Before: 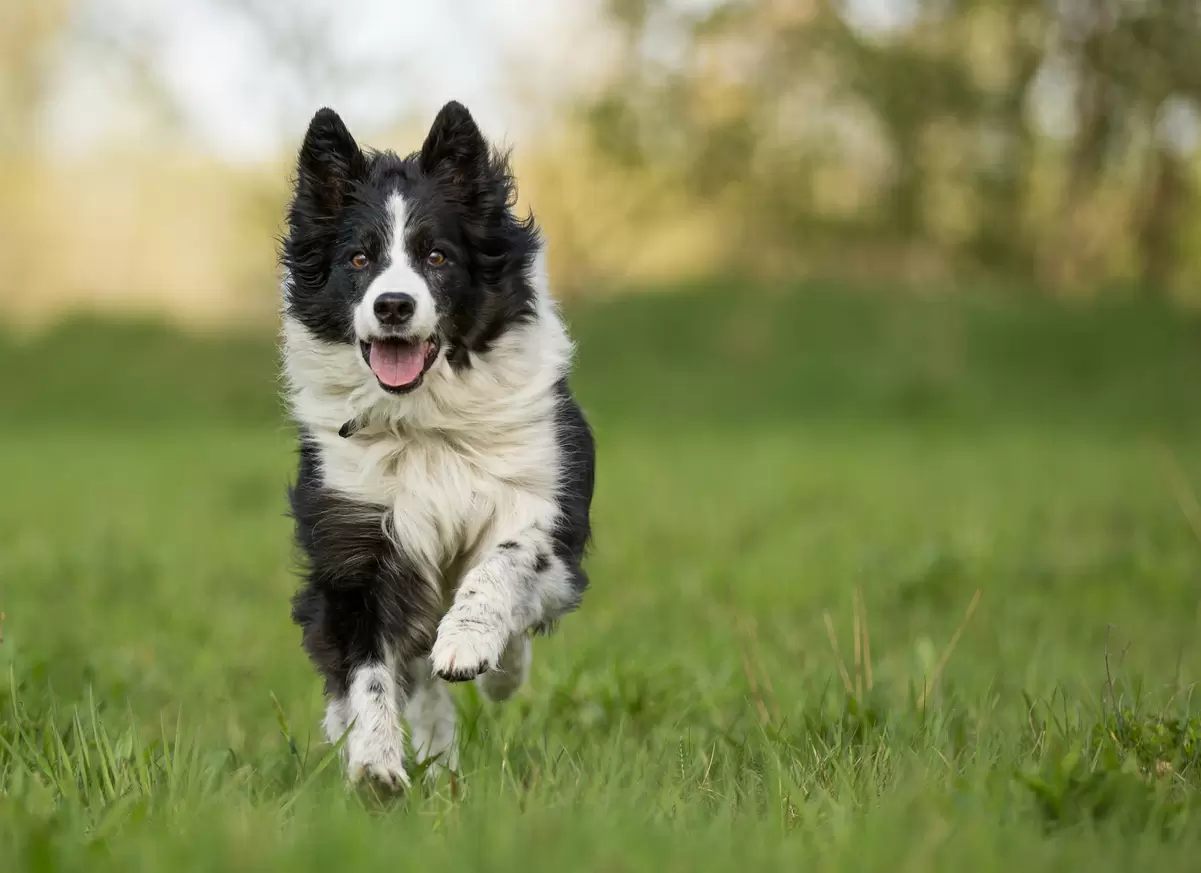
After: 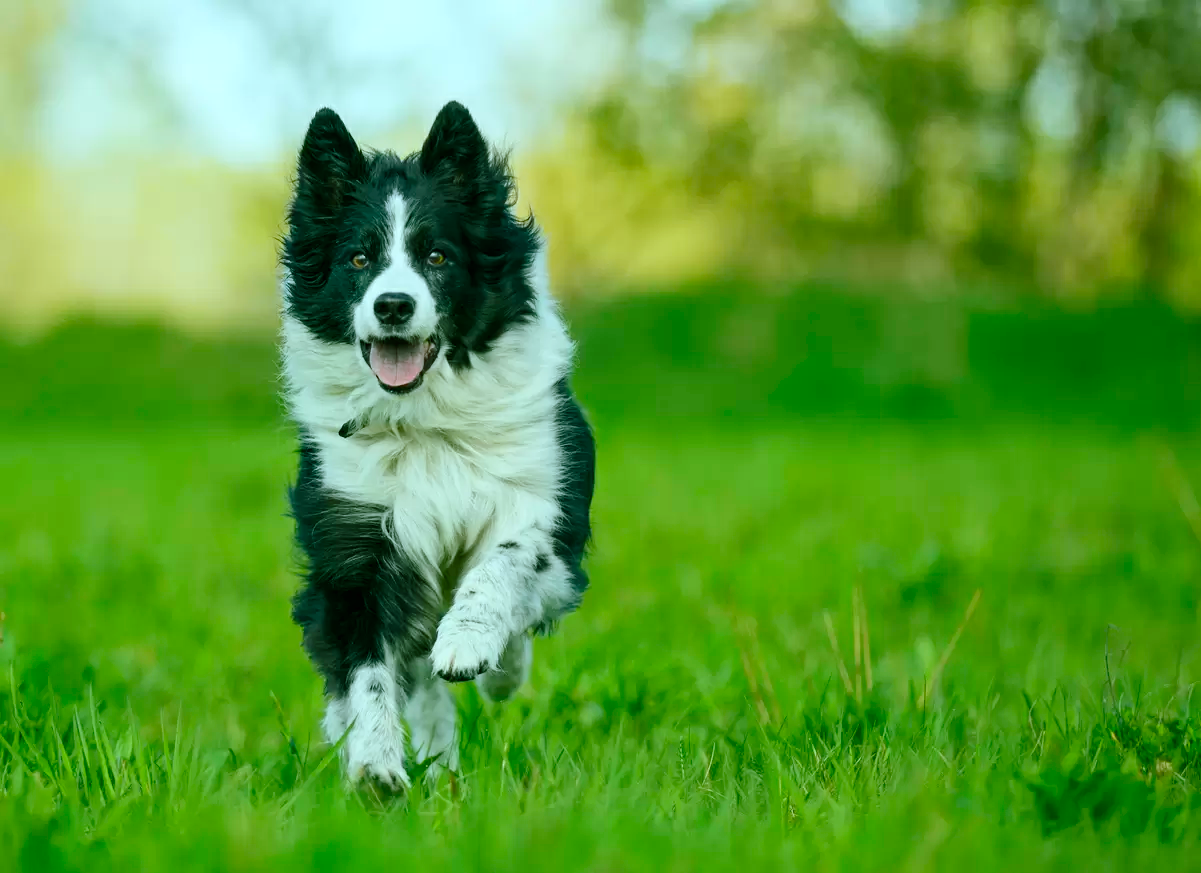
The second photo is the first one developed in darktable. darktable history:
color balance rgb: shadows lift › chroma 11.71%, shadows lift › hue 133.46°, power › chroma 2.15%, power › hue 166.83°, highlights gain › chroma 4%, highlights gain › hue 200.2°, perceptual saturation grading › global saturation 18.05%
bloom: size 3%, threshold 100%, strength 0%
tone curve: curves: ch0 [(0, 0.003) (0.117, 0.101) (0.257, 0.246) (0.408, 0.432) (0.611, 0.653) (0.824, 0.846) (1, 1)]; ch1 [(0, 0) (0.227, 0.197) (0.405, 0.421) (0.501, 0.501) (0.522, 0.53) (0.563, 0.572) (0.589, 0.611) (0.699, 0.709) (0.976, 0.992)]; ch2 [(0, 0) (0.208, 0.176) (0.377, 0.38) (0.5, 0.5) (0.537, 0.534) (0.571, 0.576) (0.681, 0.746) (1, 1)], color space Lab, independent channels, preserve colors none
exposure: compensate highlight preservation false
